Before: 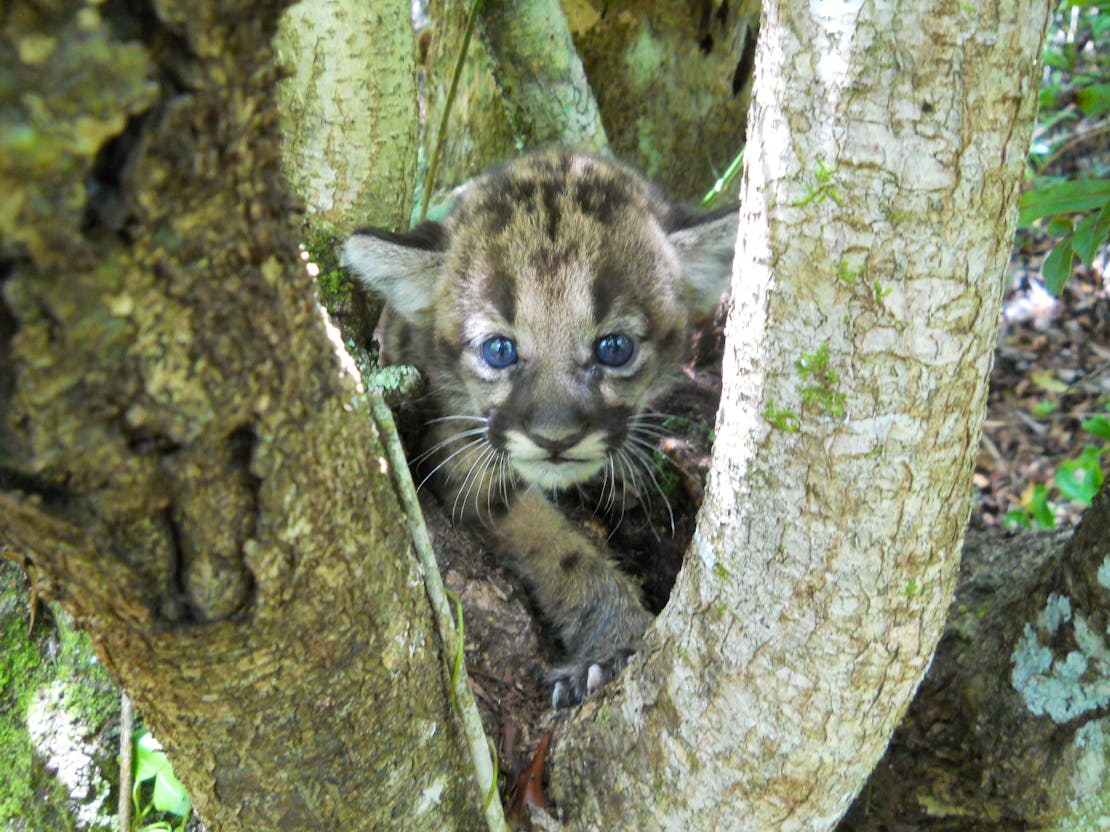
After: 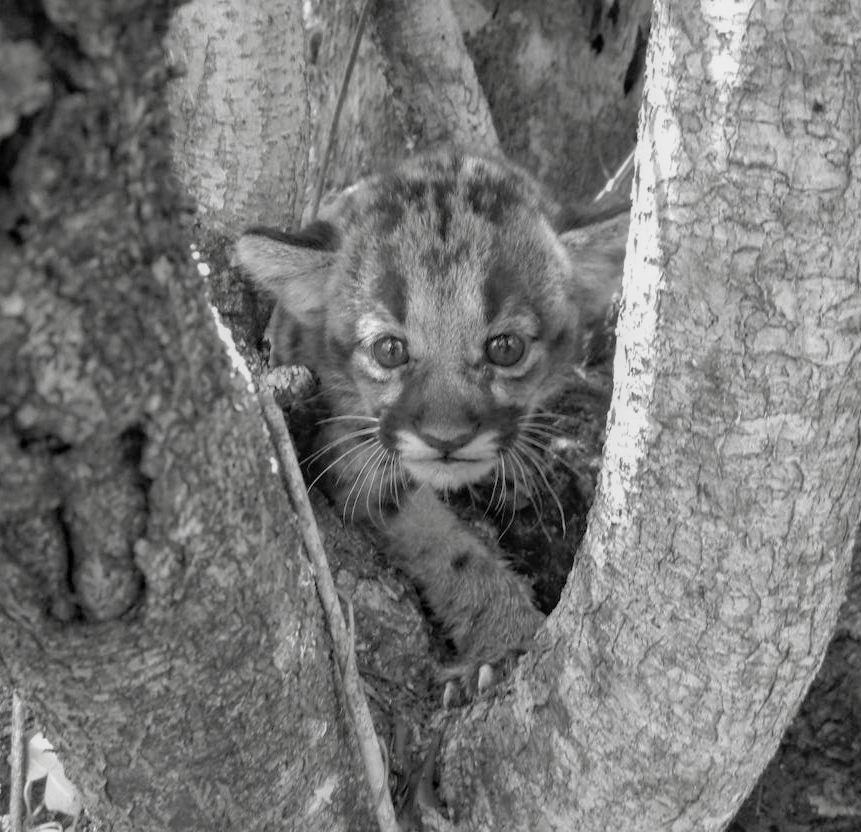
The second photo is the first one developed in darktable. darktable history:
tone equalizer: -8 EV 0.245 EV, -7 EV 0.418 EV, -6 EV 0.436 EV, -5 EV 0.22 EV, -3 EV -0.257 EV, -2 EV -0.427 EV, -1 EV -0.395 EV, +0 EV -0.267 EV, edges refinement/feathering 500, mask exposure compensation -1.57 EV, preserve details no
haze removal: compatibility mode true, adaptive false
contrast brightness saturation: saturation -0.988
local contrast: detail 109%
crop: left 9.885%, right 12.499%
